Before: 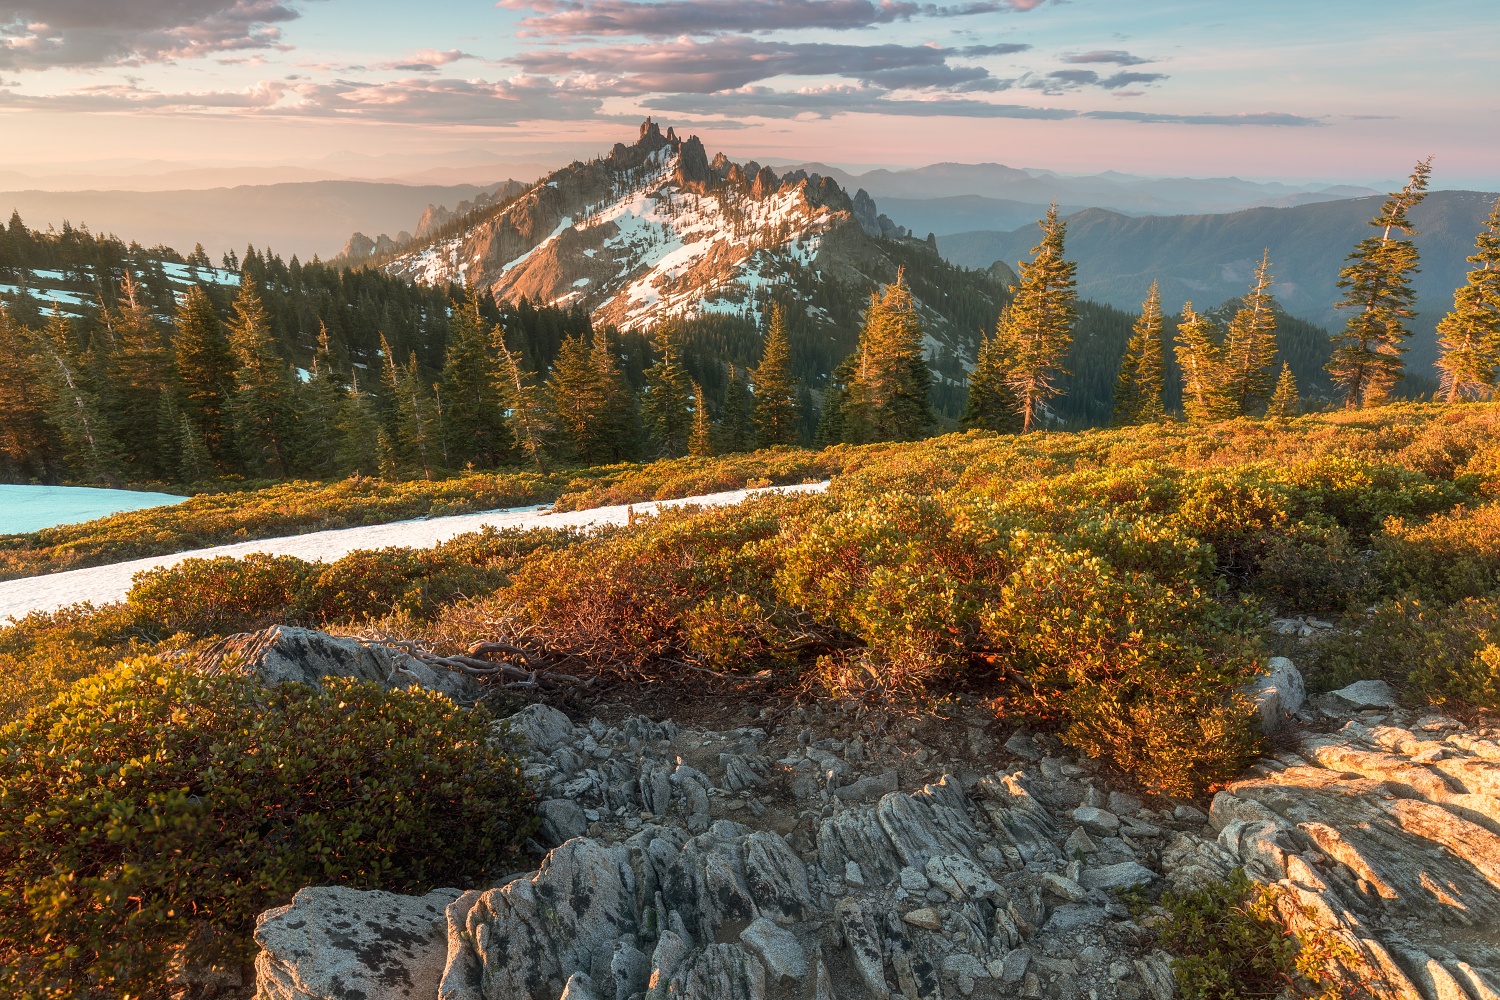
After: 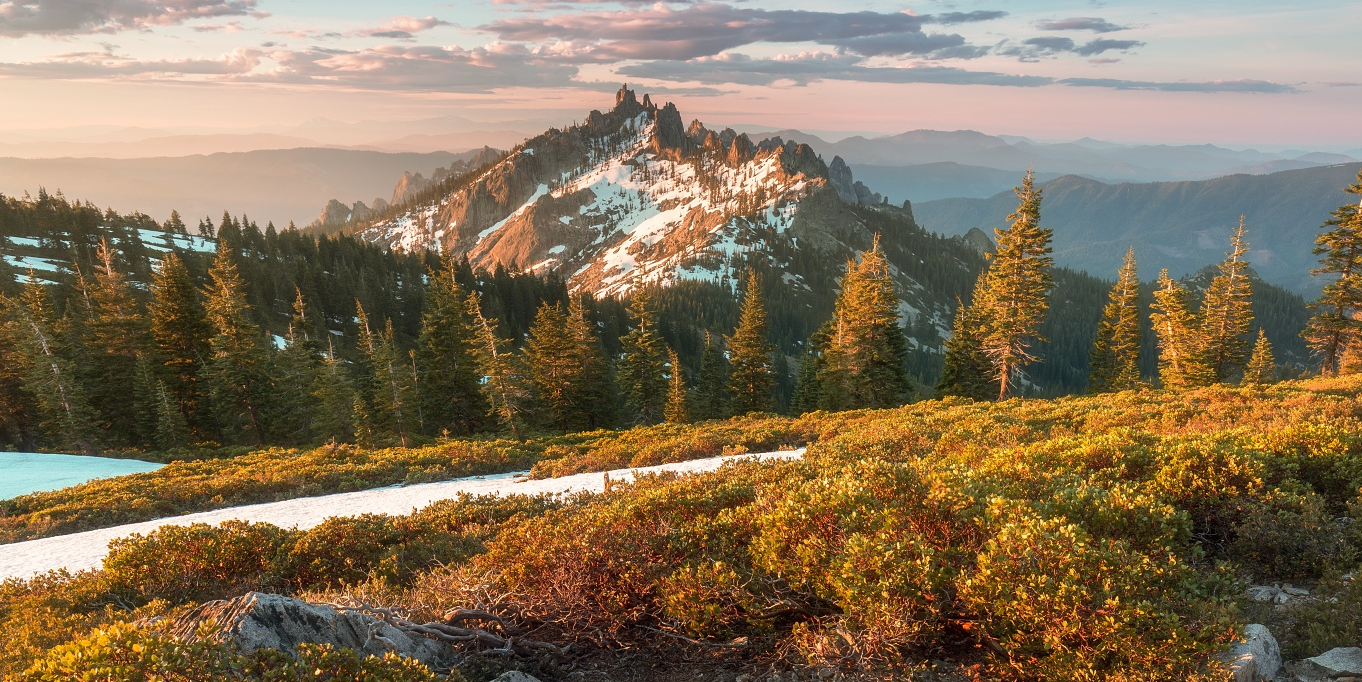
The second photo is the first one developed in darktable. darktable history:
crop: left 1.623%, top 3.379%, right 7.549%, bottom 28.408%
